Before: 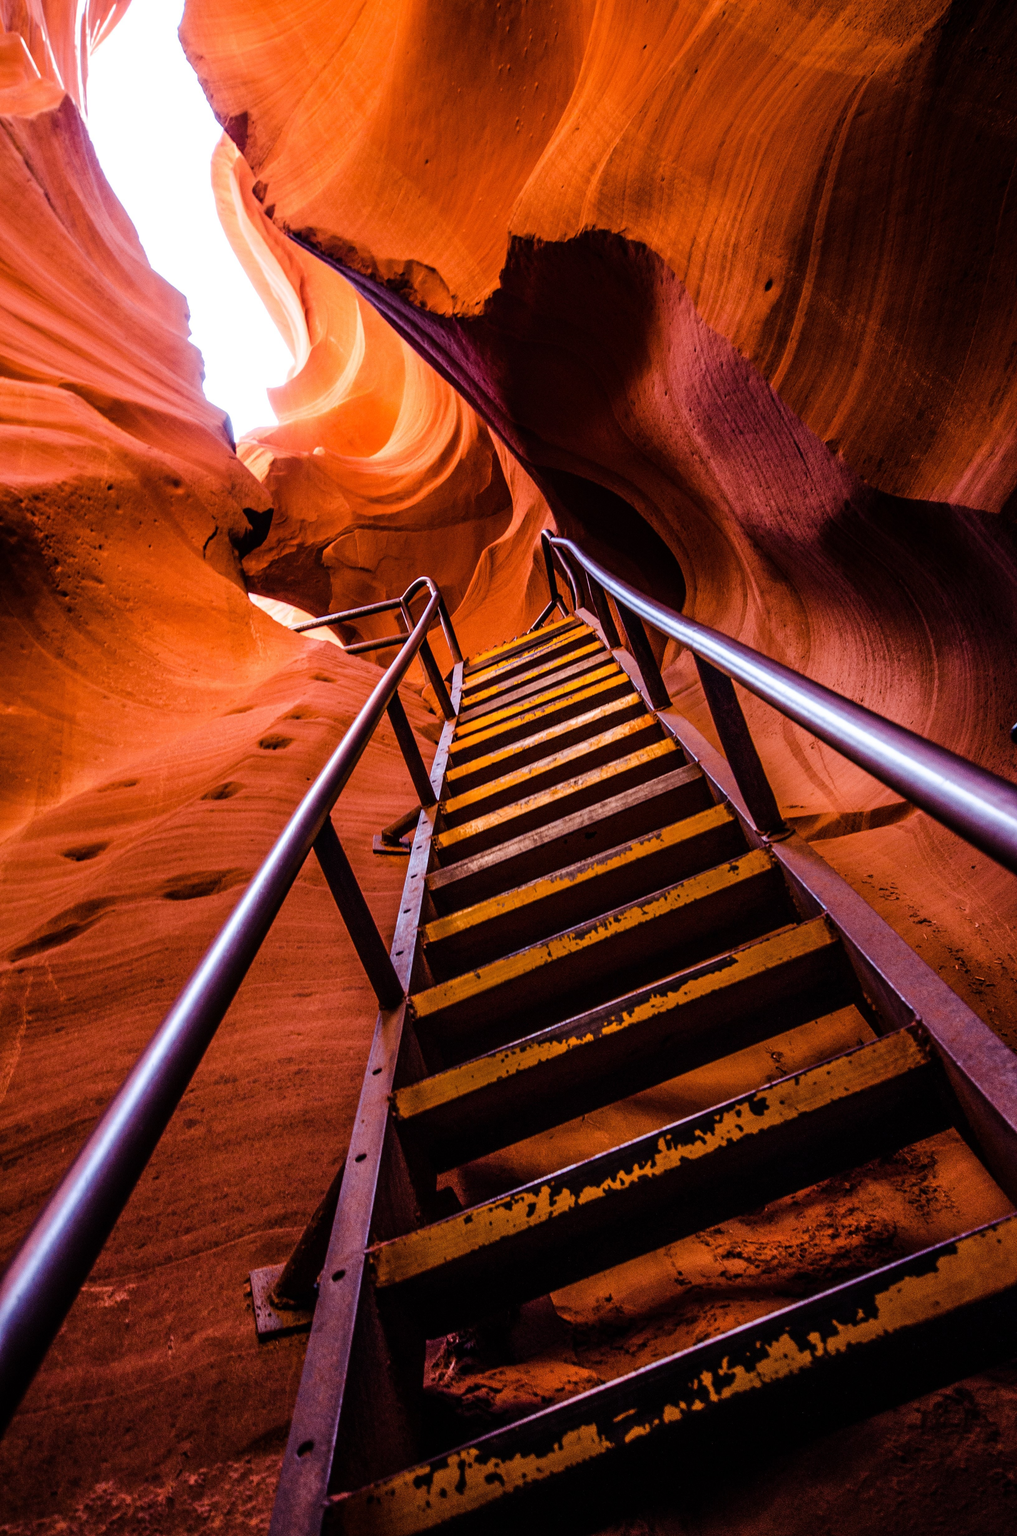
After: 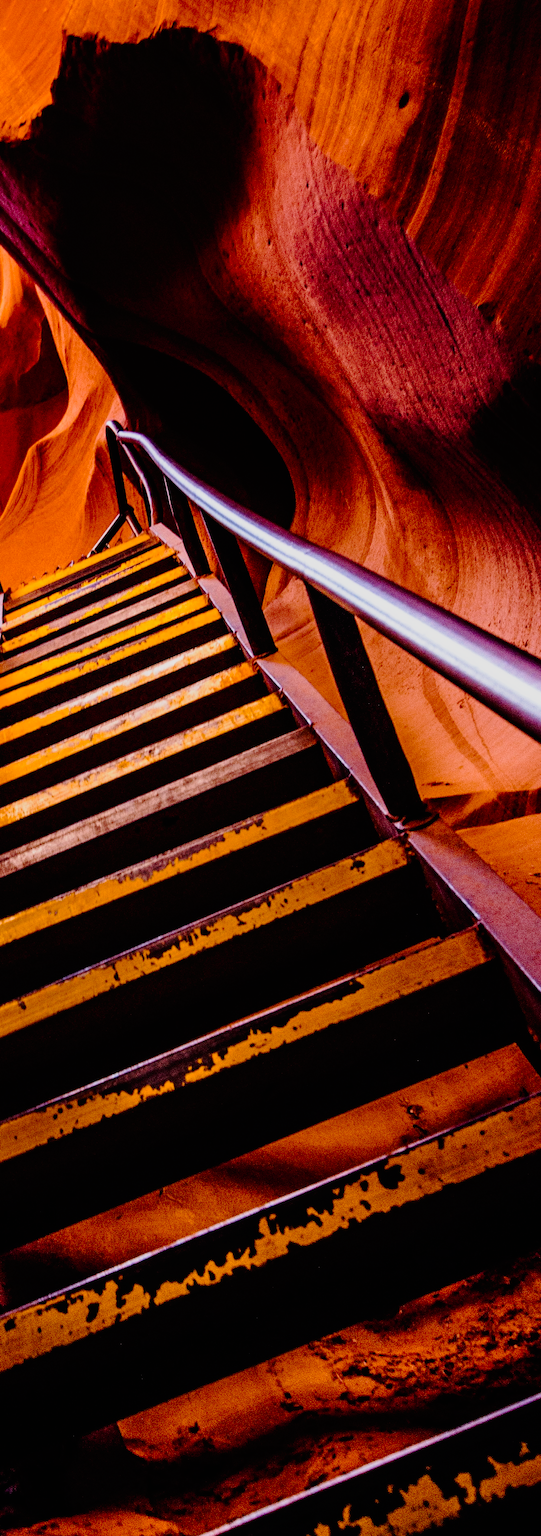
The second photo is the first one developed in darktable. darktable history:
tone curve: curves: ch0 [(0.003, 0.003) (0.104, 0.026) (0.236, 0.181) (0.401, 0.443) (0.495, 0.55) (0.625, 0.67) (0.819, 0.841) (0.96, 0.899)]; ch1 [(0, 0) (0.161, 0.092) (0.37, 0.302) (0.424, 0.402) (0.45, 0.466) (0.495, 0.51) (0.573, 0.571) (0.638, 0.641) (0.751, 0.741) (1, 1)]; ch2 [(0, 0) (0.352, 0.403) (0.466, 0.443) (0.524, 0.526) (0.56, 0.556) (1, 1)], preserve colors none
crop: left 45.32%, top 13.599%, right 14.068%, bottom 10.101%
